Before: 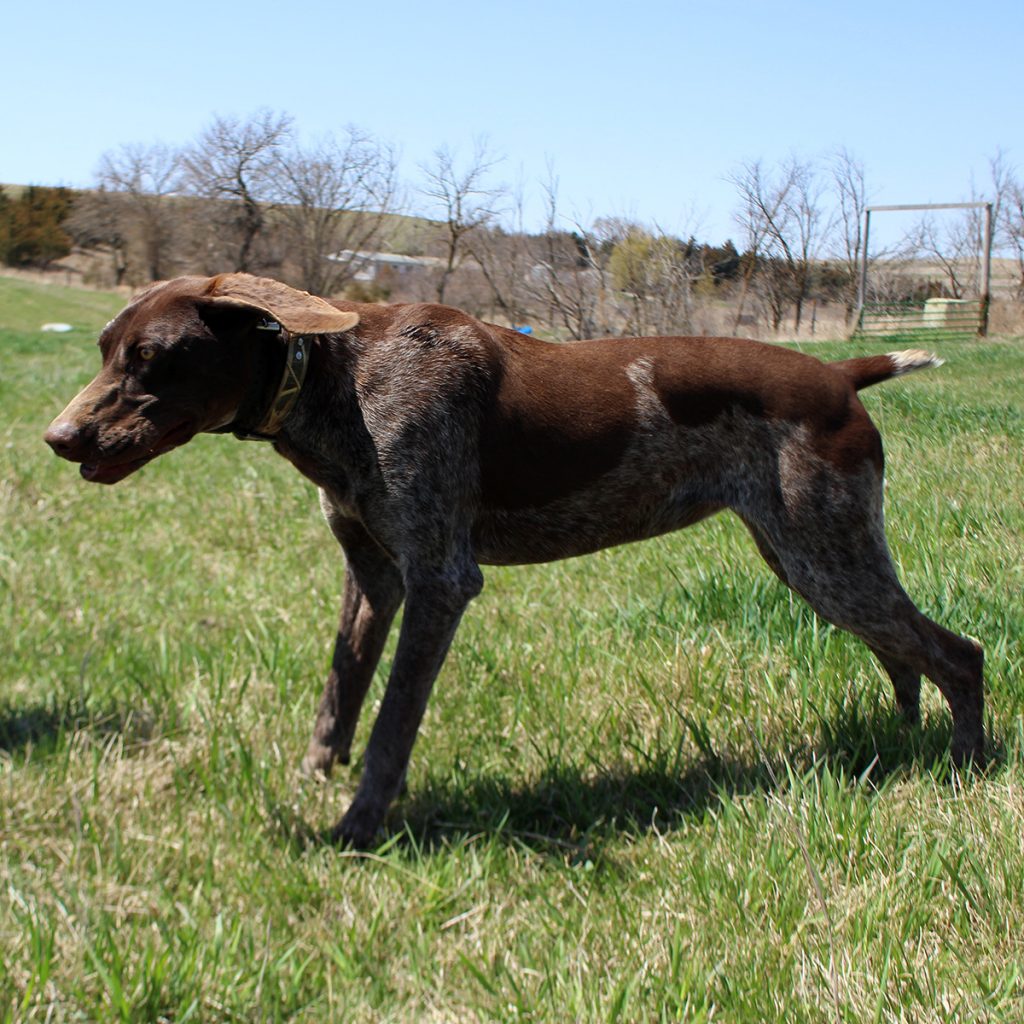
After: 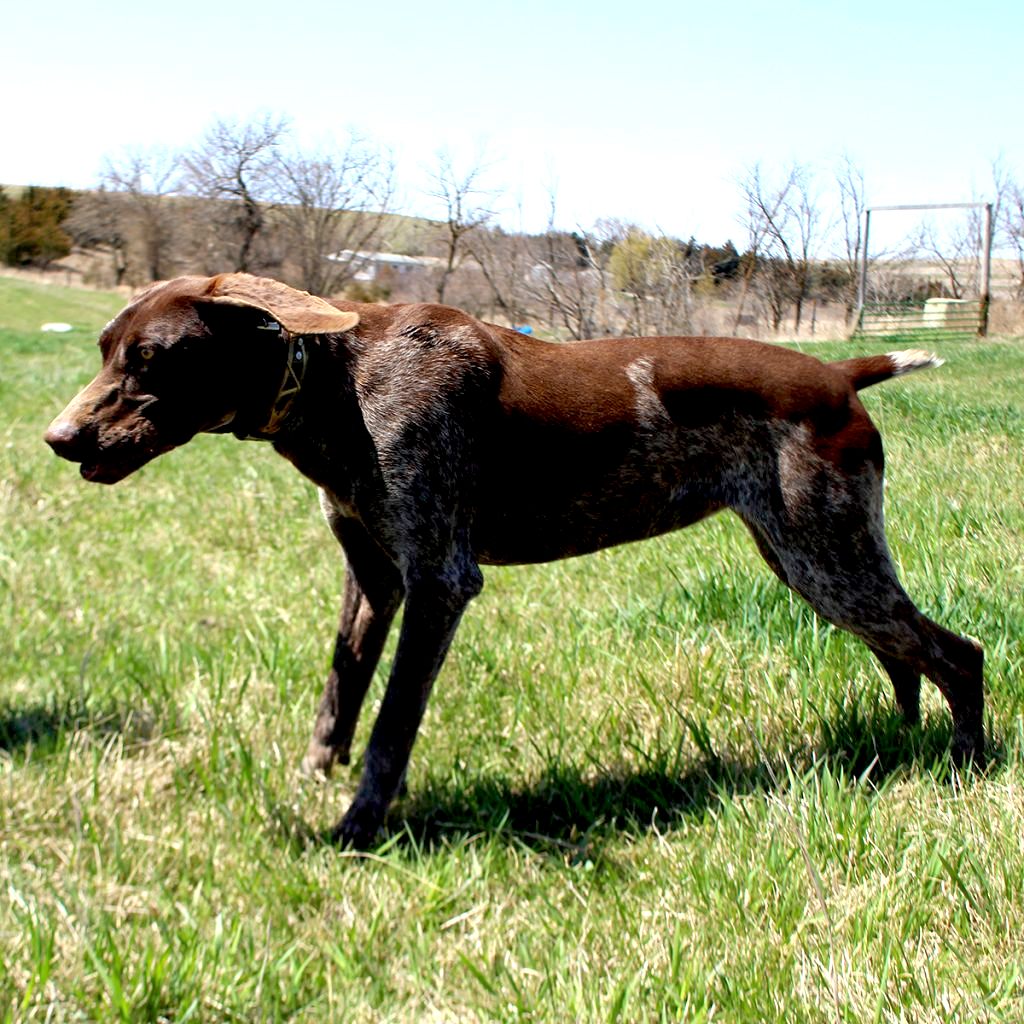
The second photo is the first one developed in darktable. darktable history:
exposure: black level correction 0.012, exposure 0.696 EV, compensate highlight preservation false
